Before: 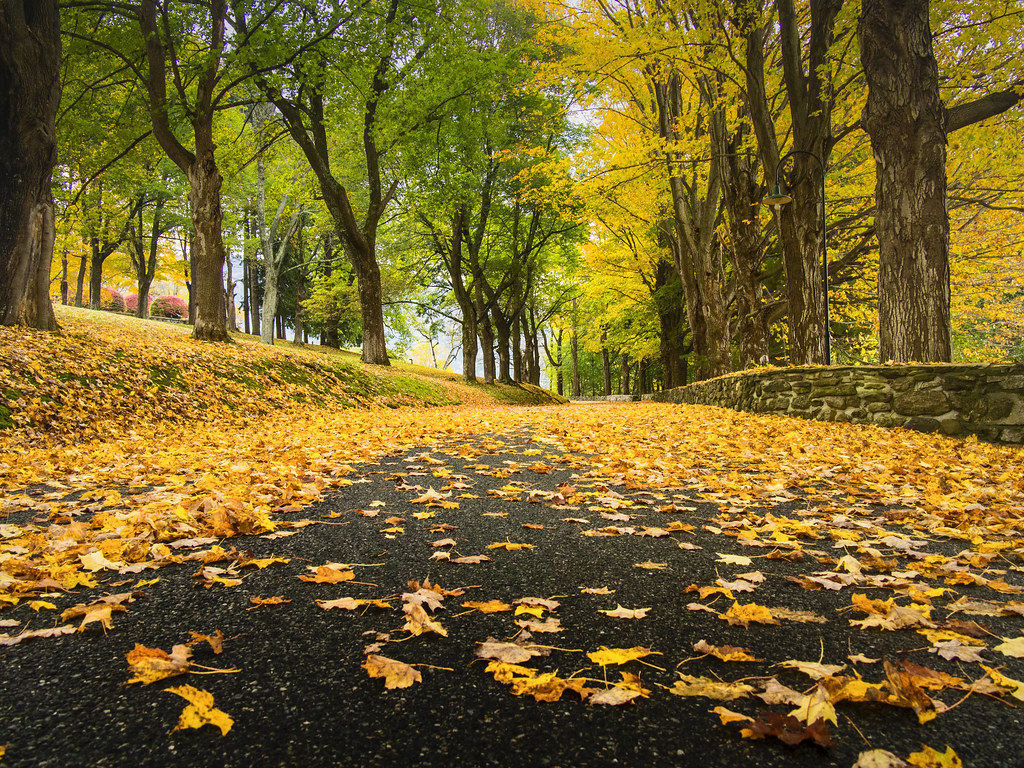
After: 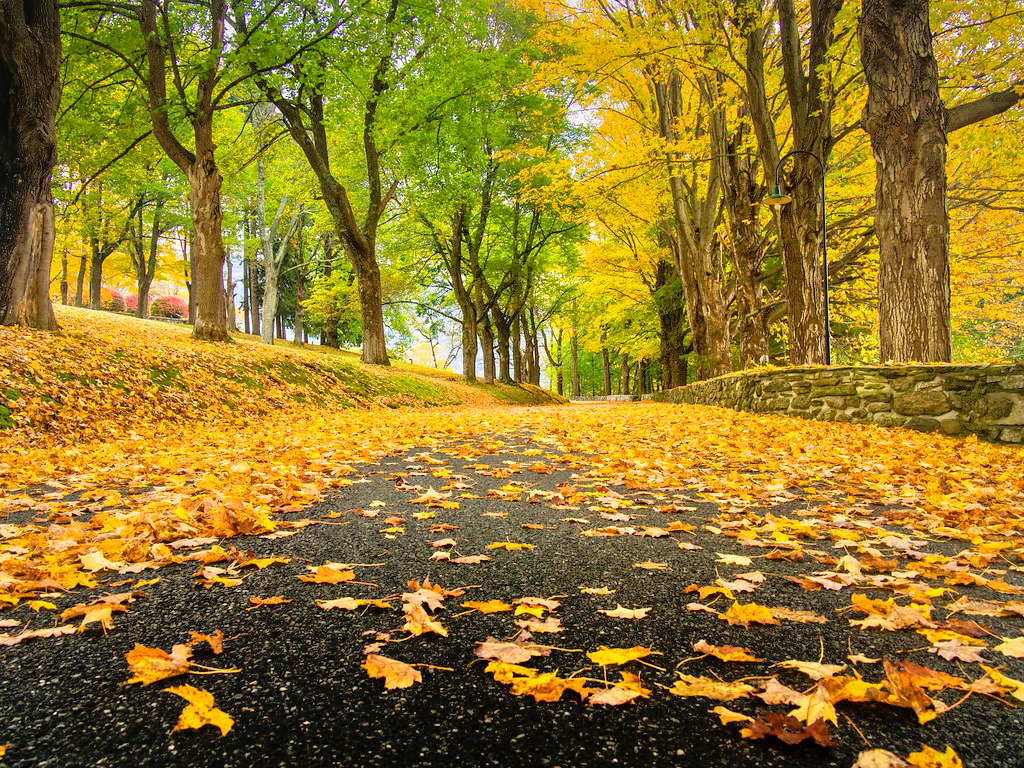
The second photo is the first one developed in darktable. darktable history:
tone equalizer: -7 EV 0.15 EV, -6 EV 0.6 EV, -5 EV 1.15 EV, -4 EV 1.33 EV, -3 EV 1.15 EV, -2 EV 0.6 EV, -1 EV 0.15 EV, mask exposure compensation -0.5 EV
white balance: emerald 1
